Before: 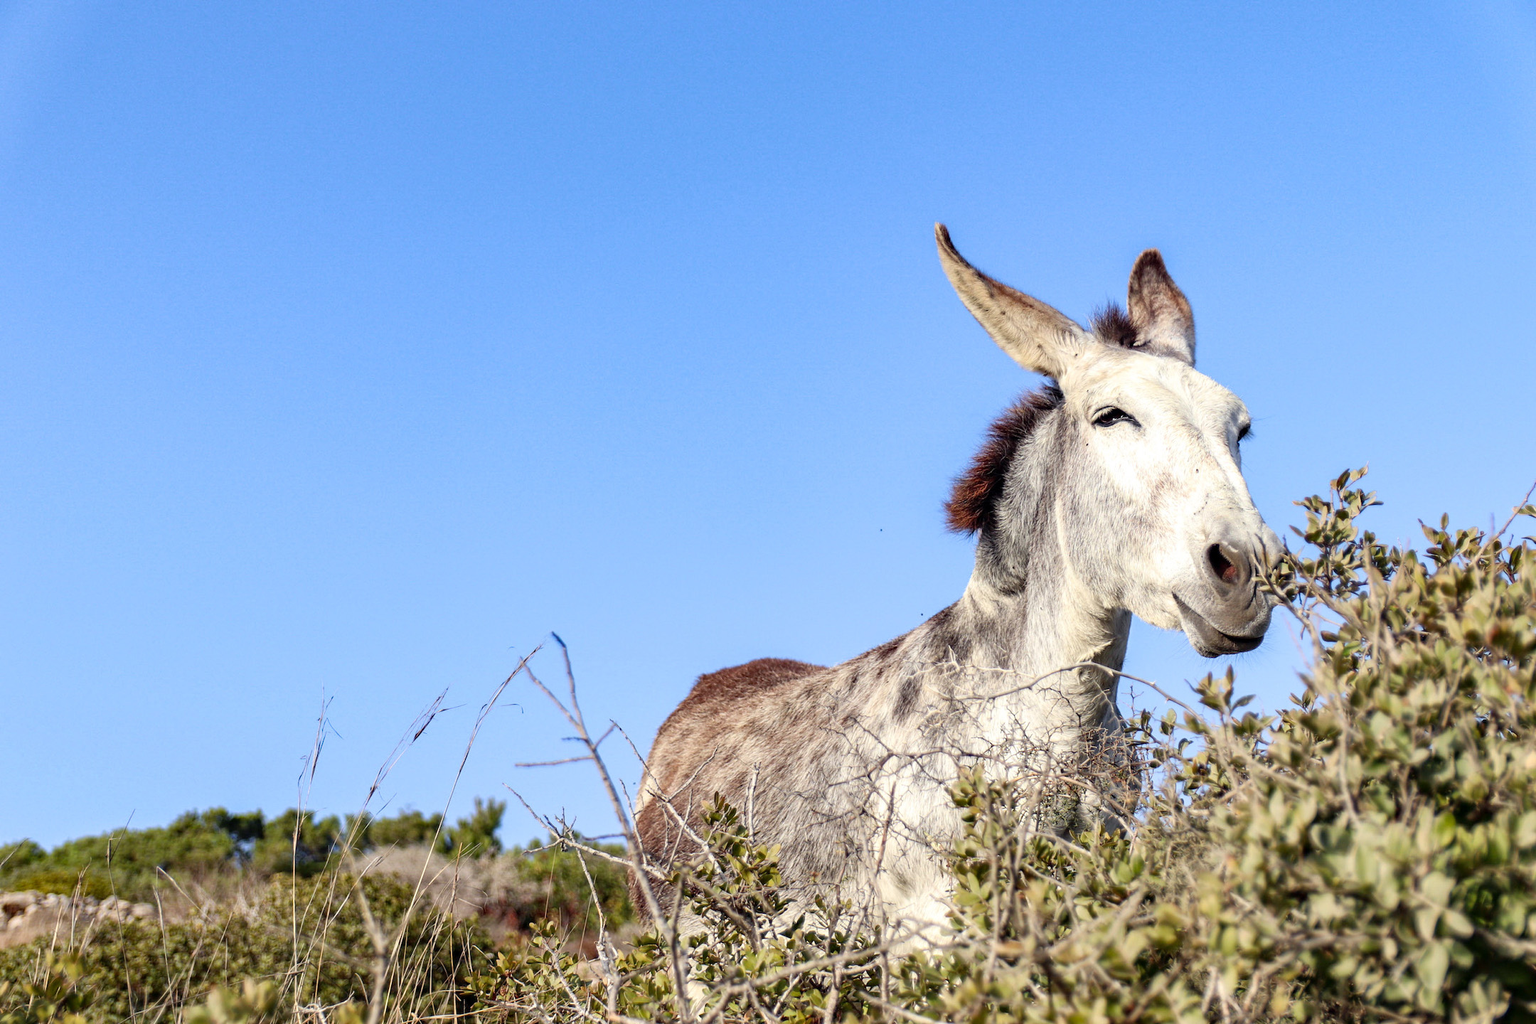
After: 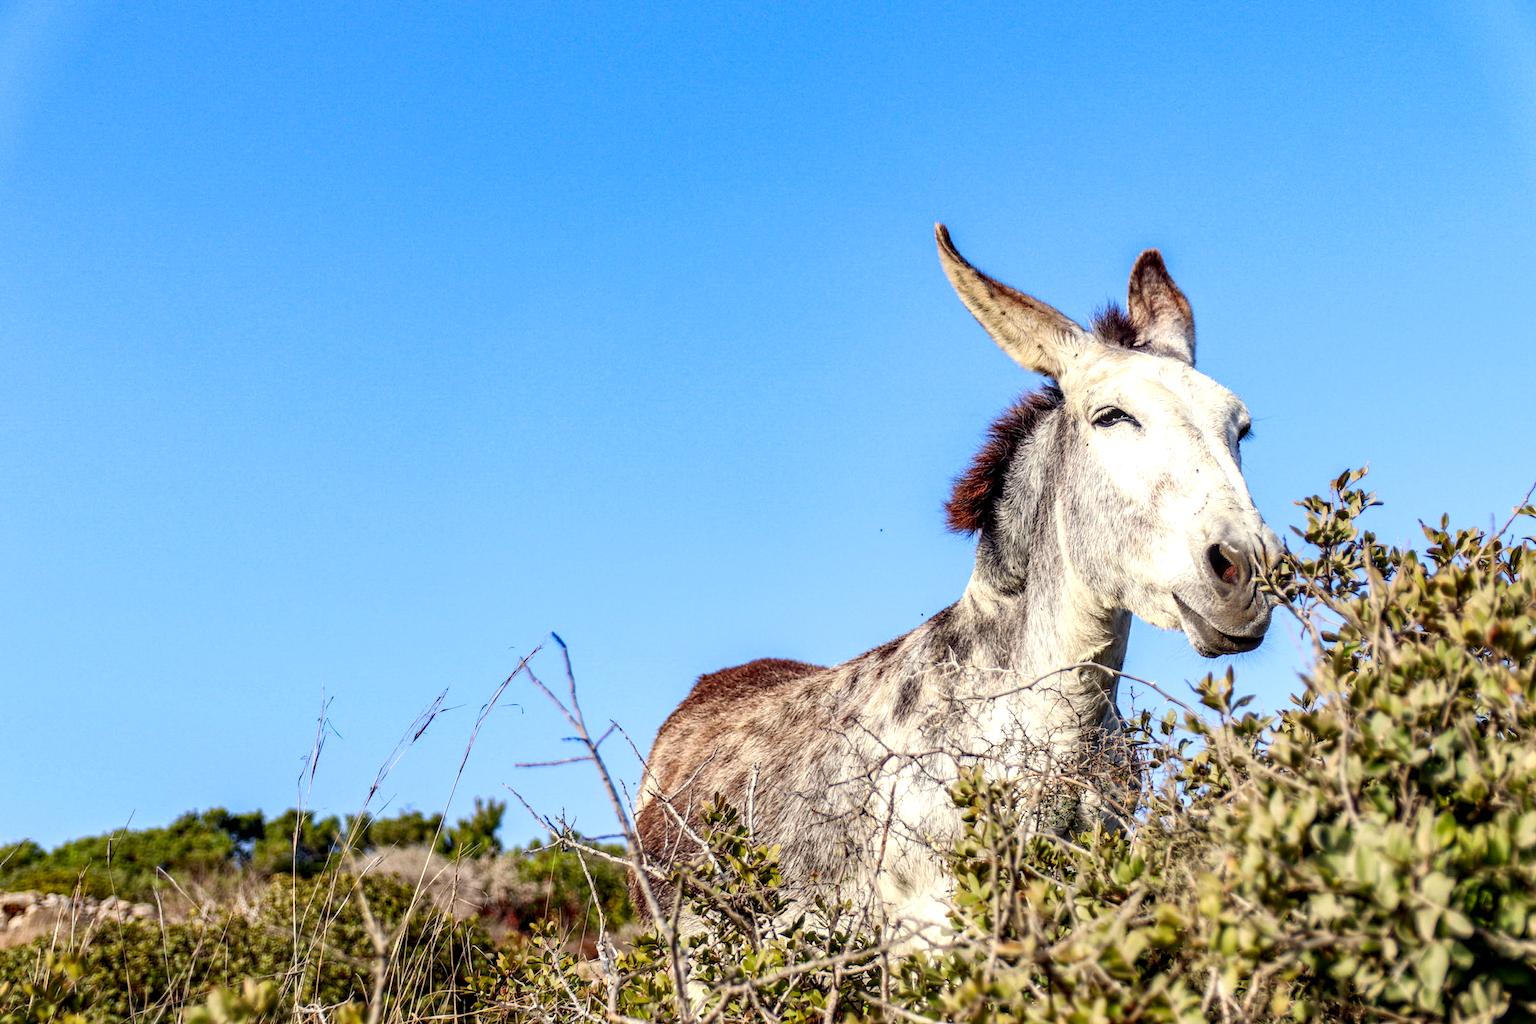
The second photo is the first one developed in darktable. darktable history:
local contrast: detail 140%
contrast brightness saturation: contrast 0.09, saturation 0.28
